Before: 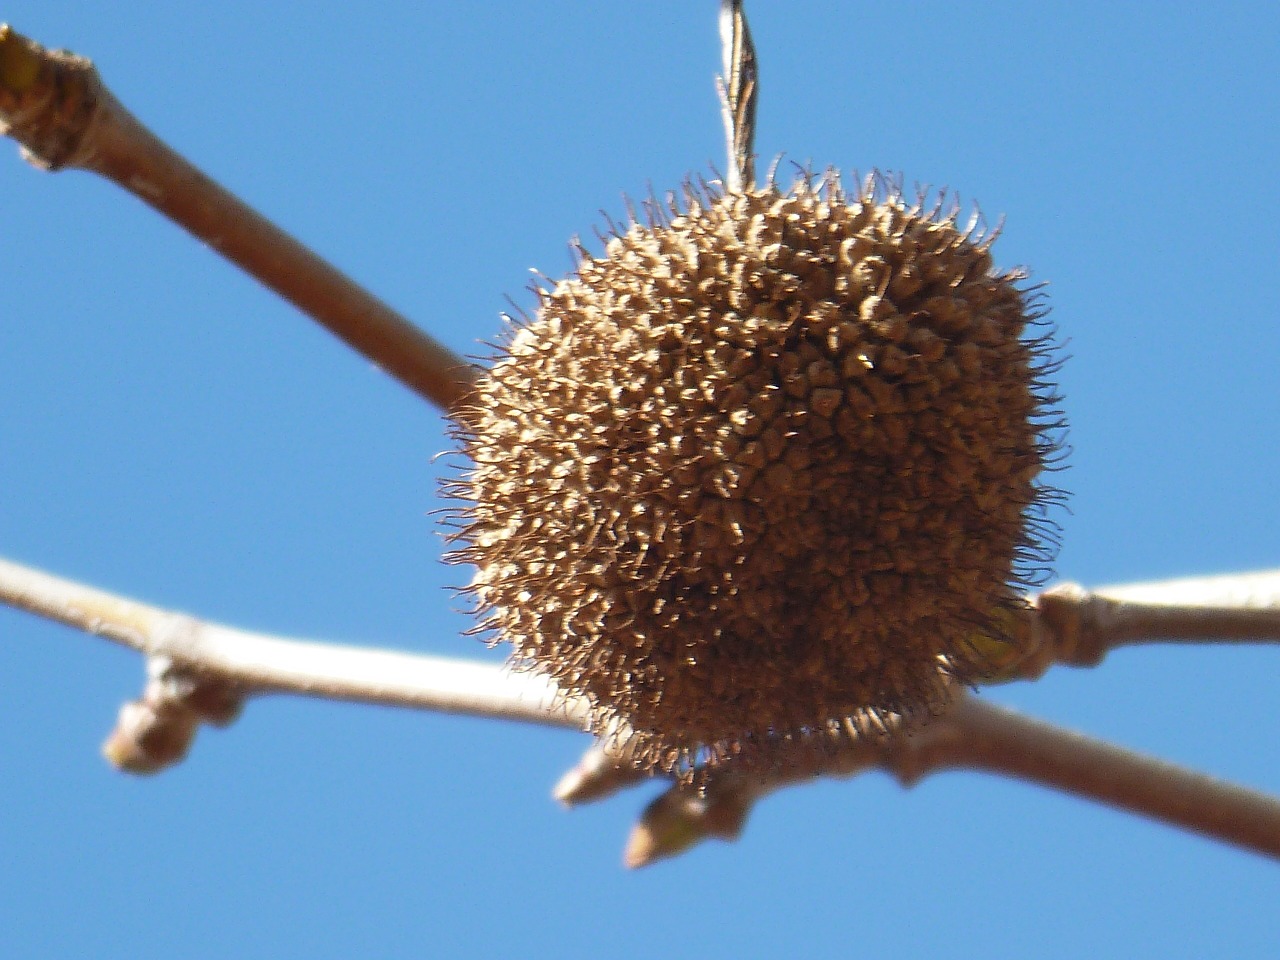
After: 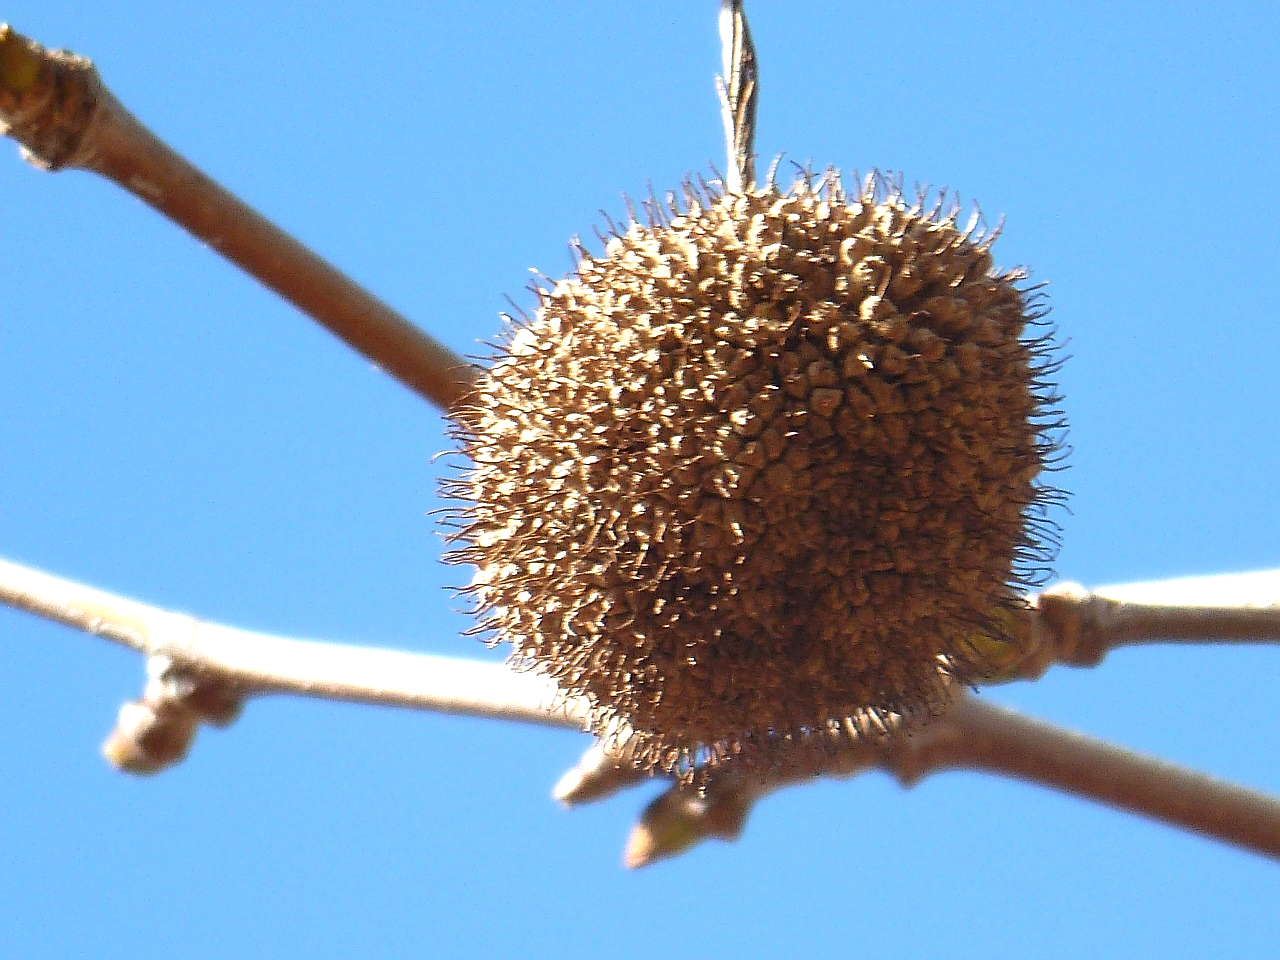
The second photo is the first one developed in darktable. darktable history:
exposure: black level correction 0.001, exposure 0.5 EV, compensate exposure bias true, compensate highlight preservation false
sharpen: on, module defaults
